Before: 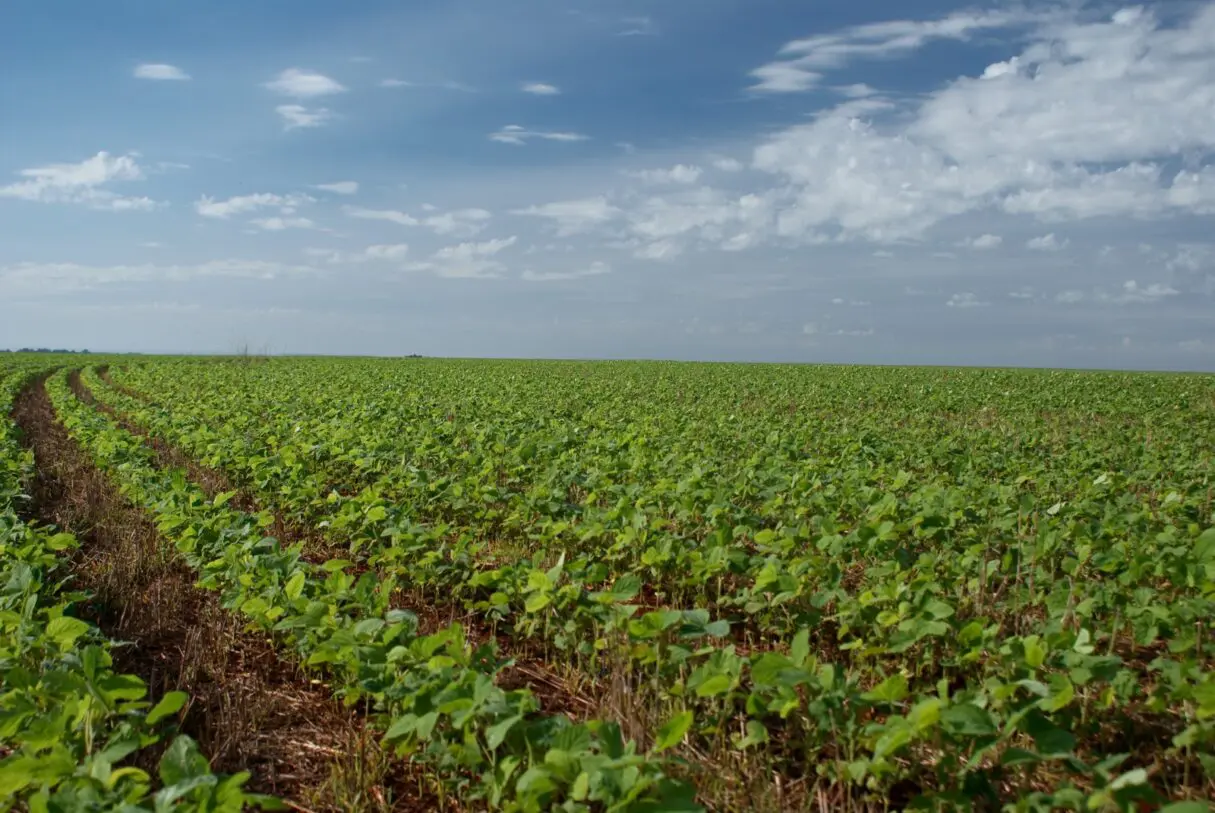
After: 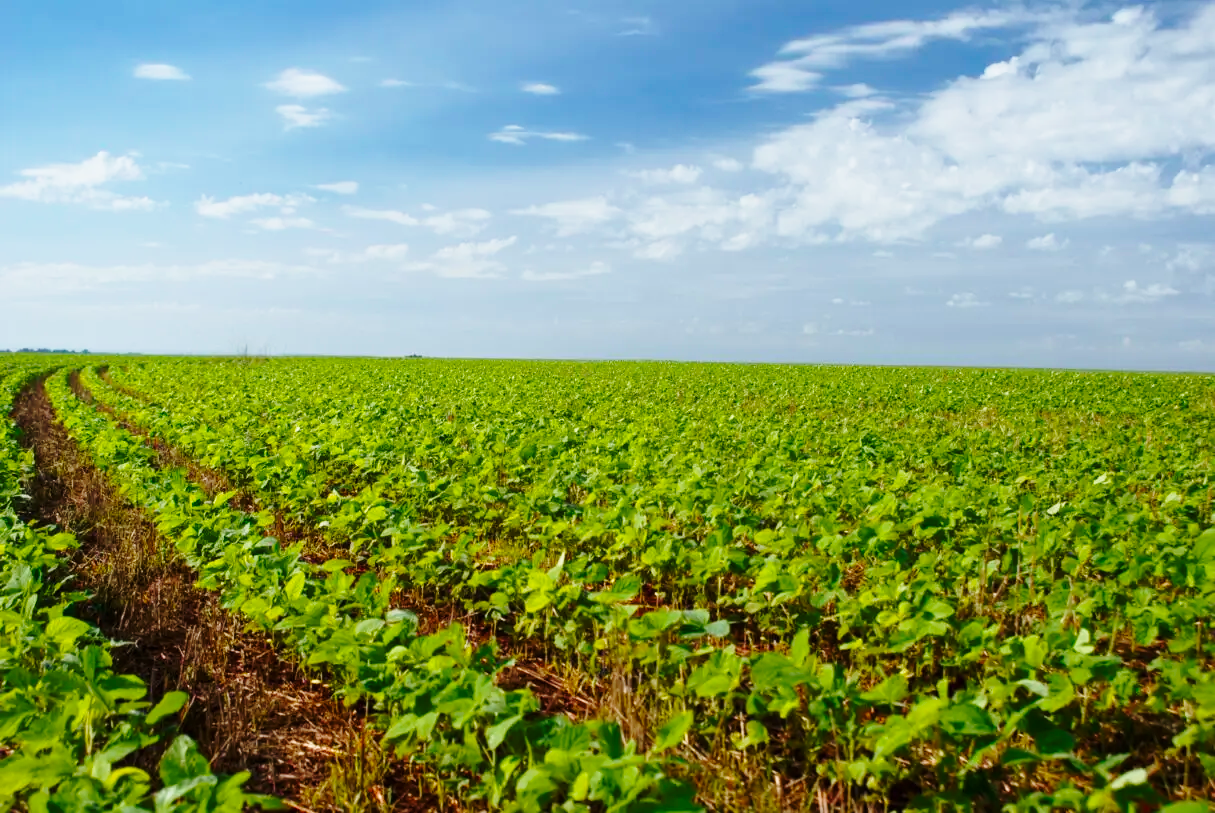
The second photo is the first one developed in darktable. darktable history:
color balance rgb: perceptual saturation grading › global saturation 20%, global vibrance 20%
base curve: curves: ch0 [(0, 0) (0.028, 0.03) (0.121, 0.232) (0.46, 0.748) (0.859, 0.968) (1, 1)], preserve colors none
